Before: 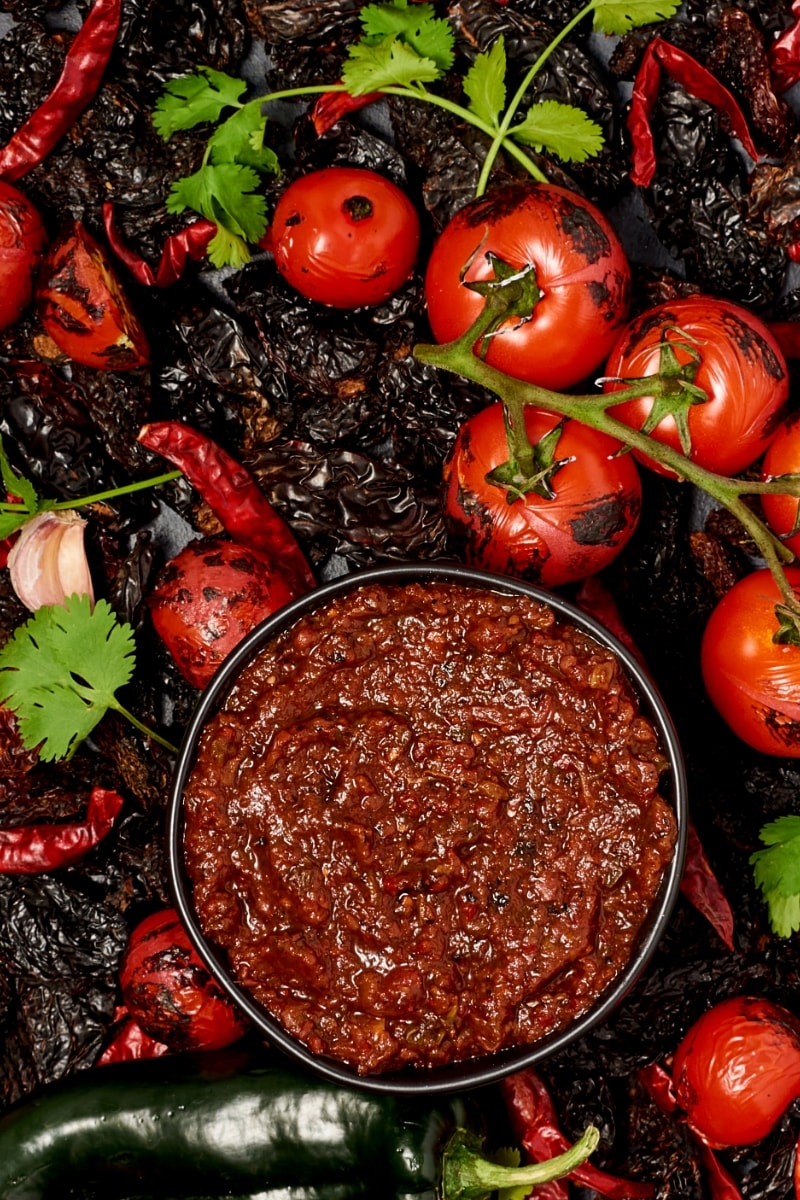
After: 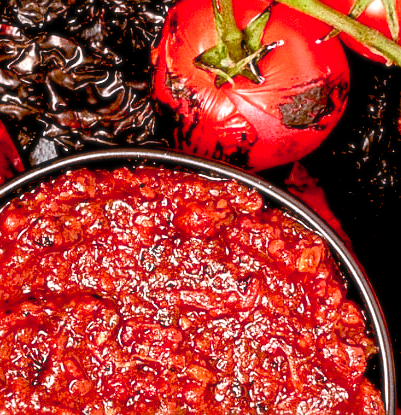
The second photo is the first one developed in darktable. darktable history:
exposure: black level correction -0.002, exposure 0.54 EV, compensate highlight preservation false
color balance: lift [1, 1.015, 1.004, 0.985], gamma [1, 0.958, 0.971, 1.042], gain [1, 0.956, 0.977, 1.044]
sharpen: on, module defaults
tone curve: curves: ch0 [(0, 0) (0.253, 0.237) (1, 1)]; ch1 [(0, 0) (0.401, 0.42) (0.442, 0.47) (0.491, 0.495) (0.511, 0.523) (0.557, 0.565) (0.66, 0.683) (1, 1)]; ch2 [(0, 0) (0.394, 0.413) (0.5, 0.5) (0.578, 0.568) (1, 1)], color space Lab, independent channels, preserve colors none
levels: levels [0.072, 0.414, 0.976]
grain: on, module defaults
soften: size 10%, saturation 50%, brightness 0.2 EV, mix 10%
crop: left 36.607%, top 34.735%, right 13.146%, bottom 30.611%
